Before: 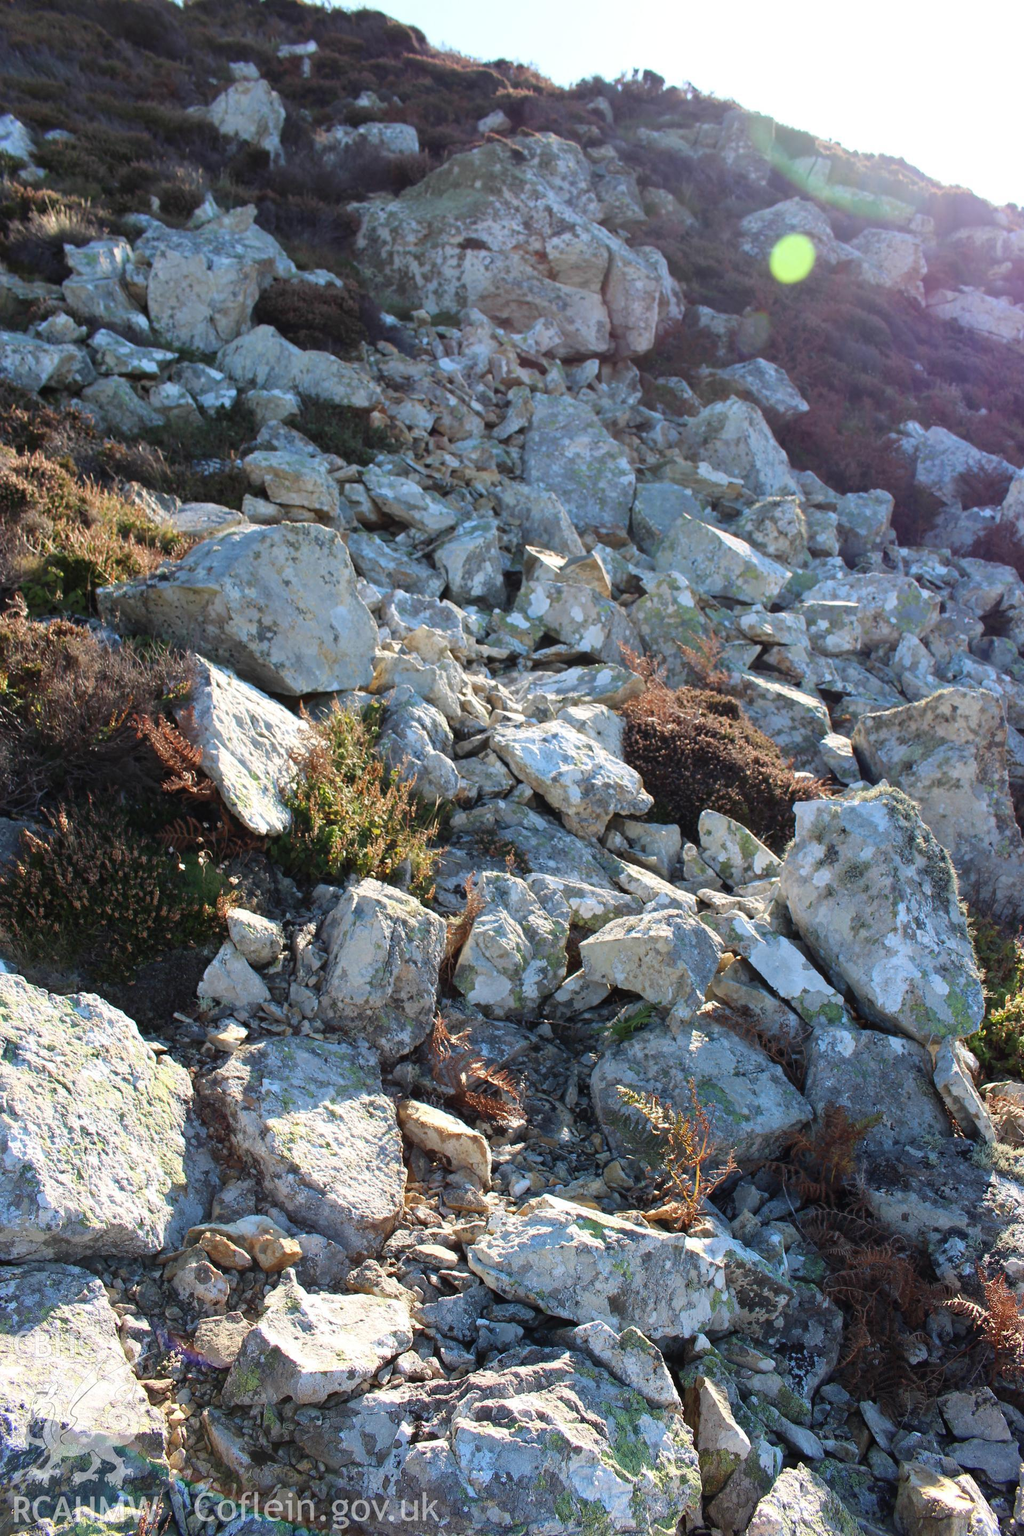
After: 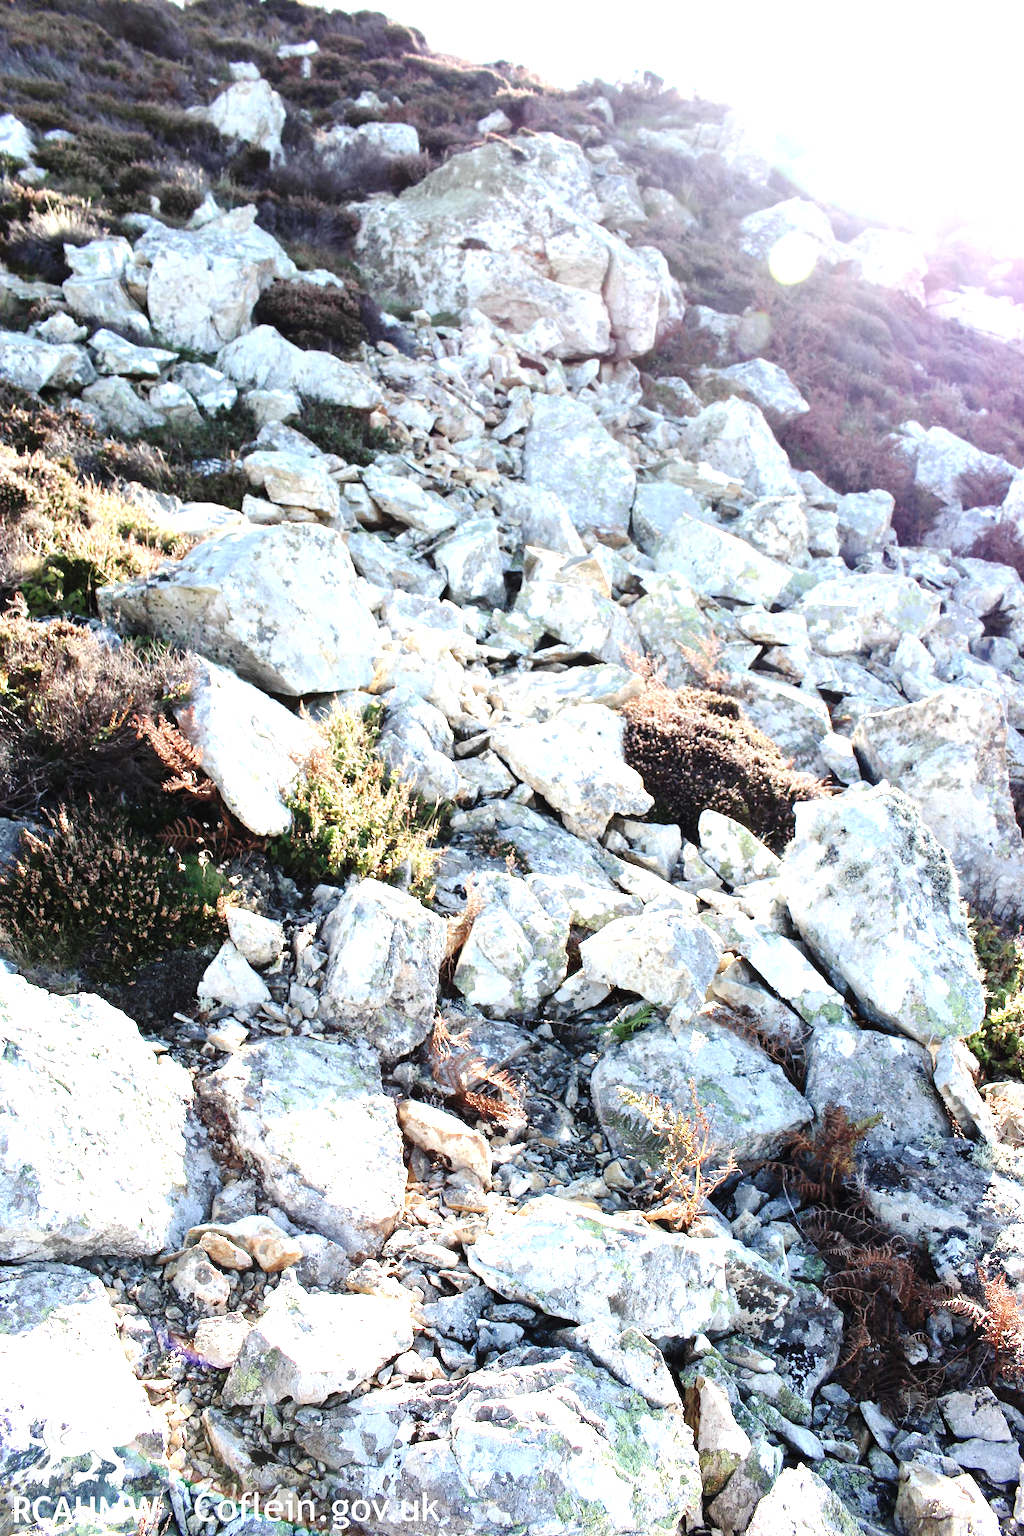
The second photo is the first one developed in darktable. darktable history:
contrast brightness saturation: contrast 0.1, saturation -0.3
exposure: black level correction 0.001, exposure 1.822 EV, compensate exposure bias true, compensate highlight preservation false
tone curve: curves: ch0 [(0, 0) (0.003, 0.007) (0.011, 0.009) (0.025, 0.014) (0.044, 0.022) (0.069, 0.029) (0.1, 0.037) (0.136, 0.052) (0.177, 0.083) (0.224, 0.121) (0.277, 0.177) (0.335, 0.258) (0.399, 0.351) (0.468, 0.454) (0.543, 0.557) (0.623, 0.654) (0.709, 0.744) (0.801, 0.825) (0.898, 0.909) (1, 1)], preserve colors none
